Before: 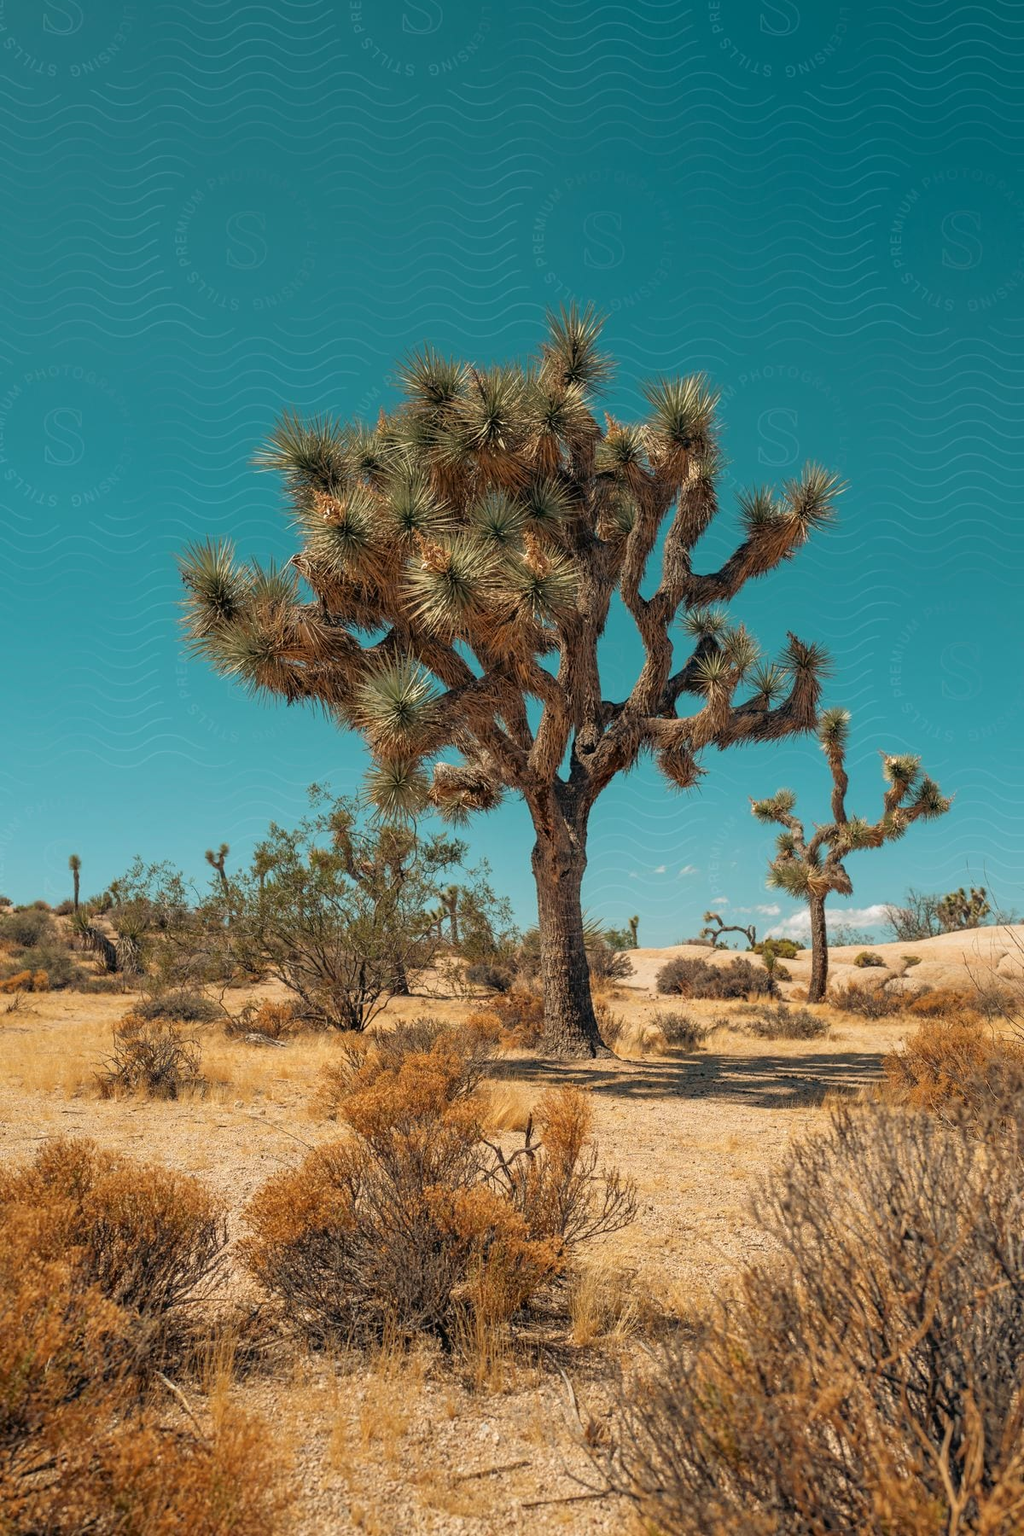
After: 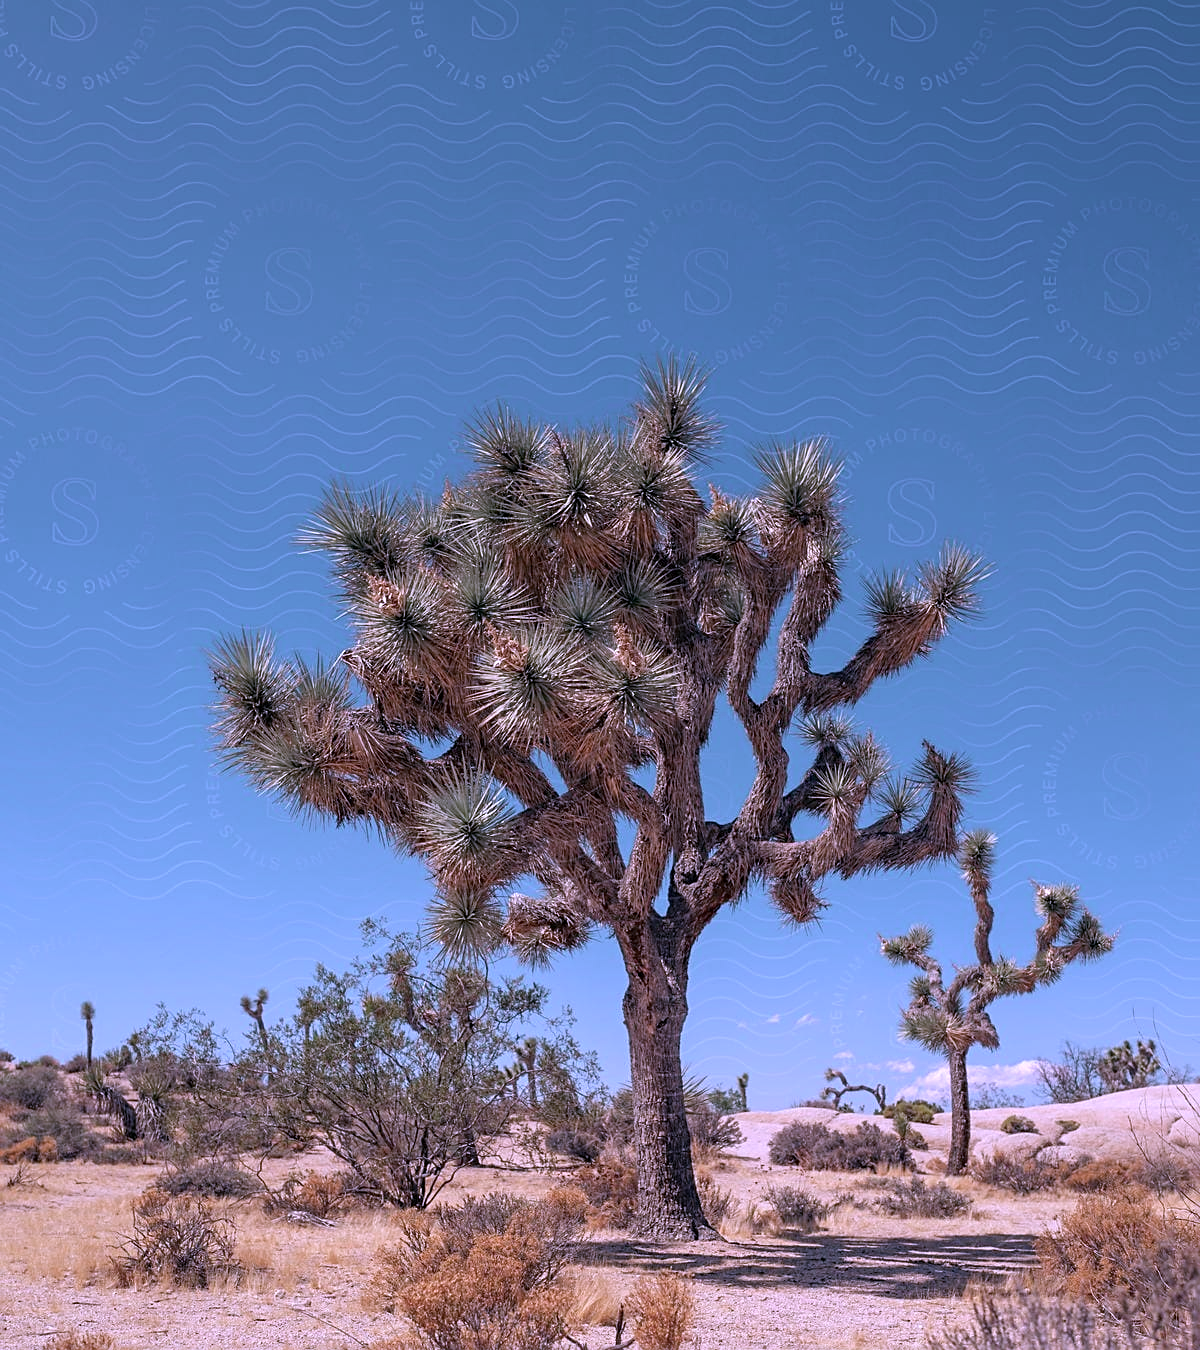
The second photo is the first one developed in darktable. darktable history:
crop: bottom 24.988%
color contrast: blue-yellow contrast 0.7
sharpen: on, module defaults
white balance: red 0.98, blue 1.61
